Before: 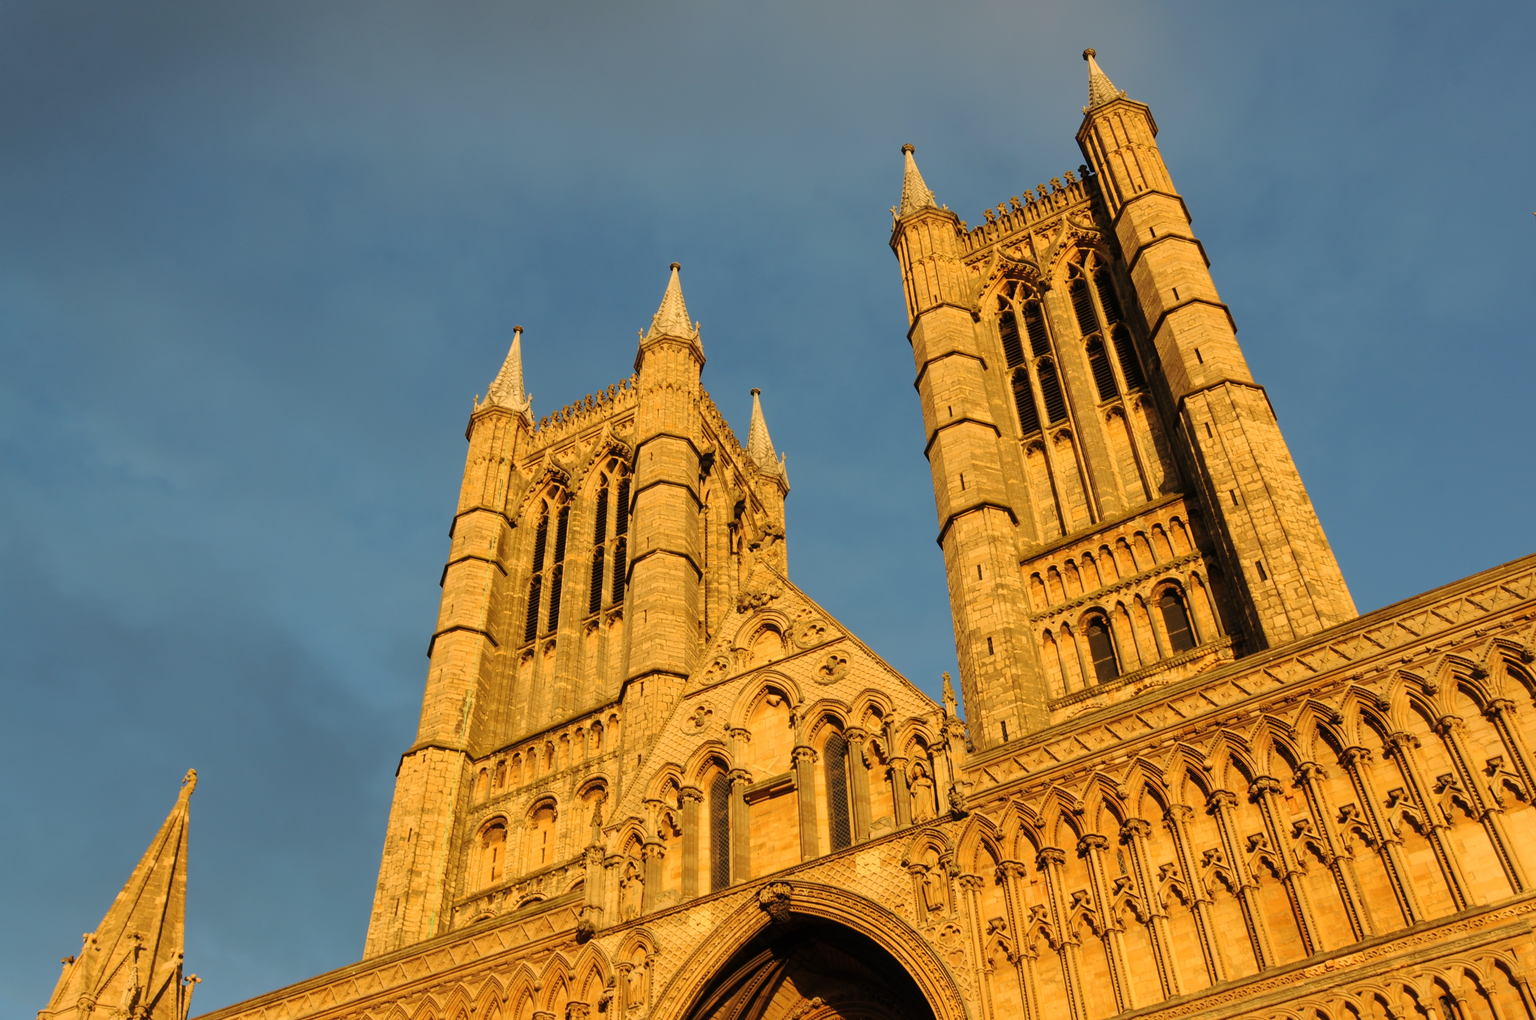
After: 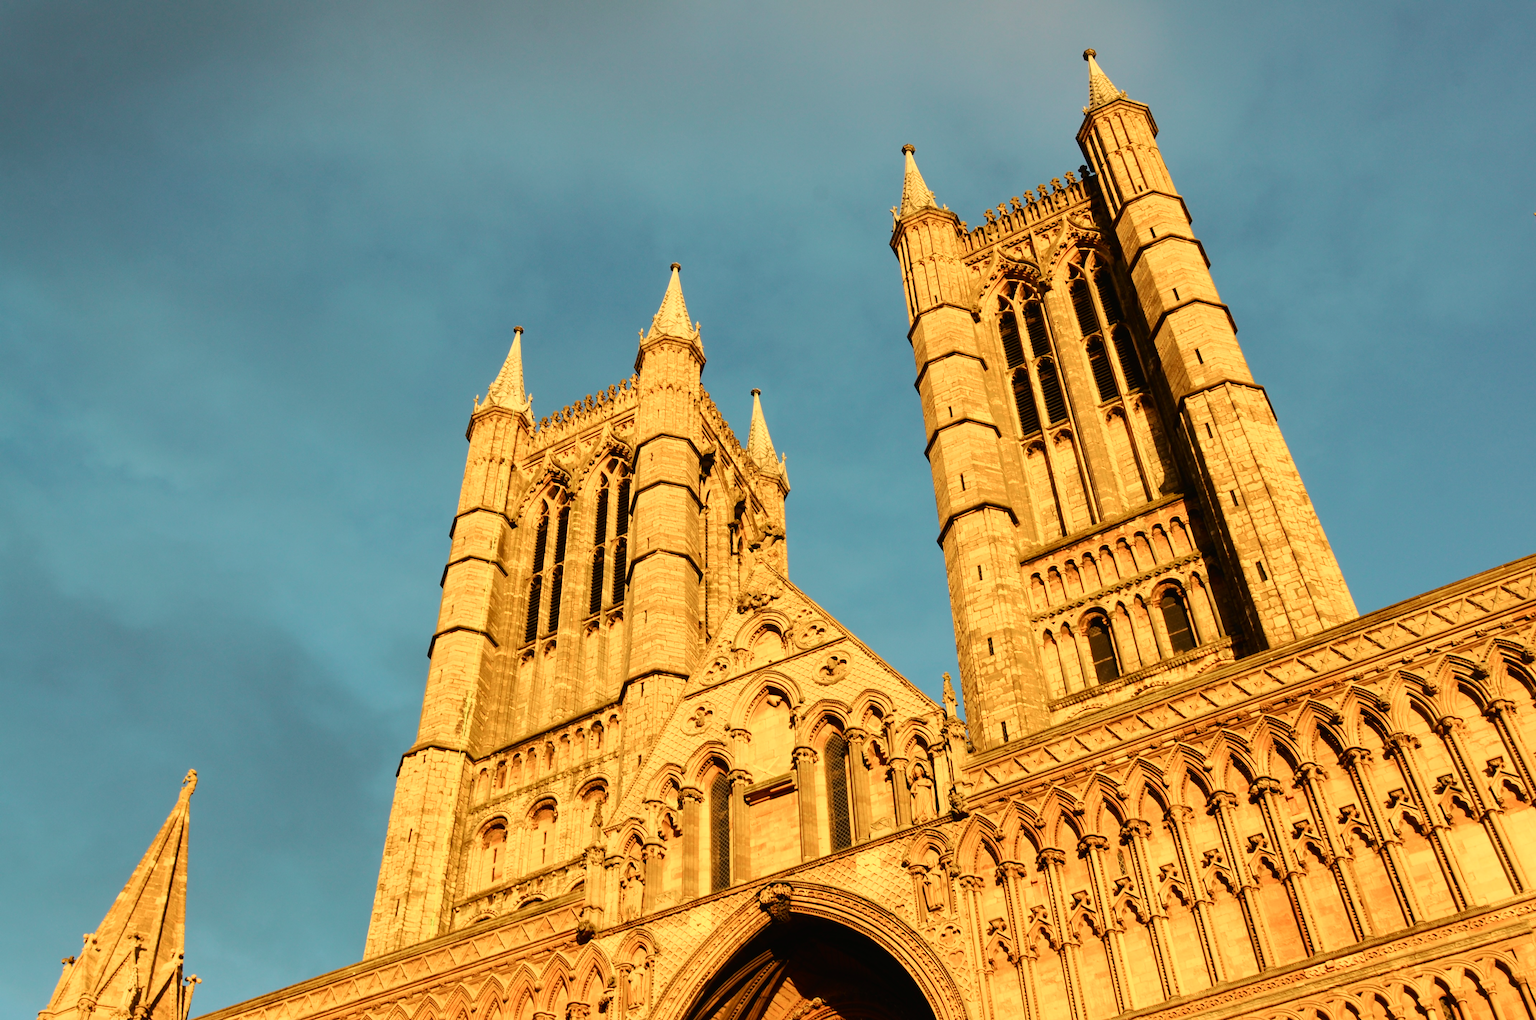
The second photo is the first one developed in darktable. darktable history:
tone curve: curves: ch0 [(0, 0.012) (0.031, 0.02) (0.12, 0.083) (0.198, 0.18) (0.261, 0.267) (0.415, 0.464) (0.525, 0.615) (0.67, 0.782) (0.777, 0.915) (0.915, 0.983) (0.999, 0.996)]; ch1 [(0, 0) (0.23, 0.209) (0.343, 0.331) (0.469, 0.443) (0.502, 0.502) (0.527, 0.534) (0.55, 0.561) (0.632, 0.663) (0.735, 0.754) (1, 1)]; ch2 [(0, 0) (0.249, 0.216) (0.352, 0.348) (0.424, 0.442) (0.476, 0.482) (0.499, 0.502) (0.517, 0.516) (0.532, 0.544) (0.558, 0.574) (0.596, 0.626) (0.726, 0.751) (0.82, 0.796) (0.998, 0.928)], color space Lab, independent channels, preserve colors none
